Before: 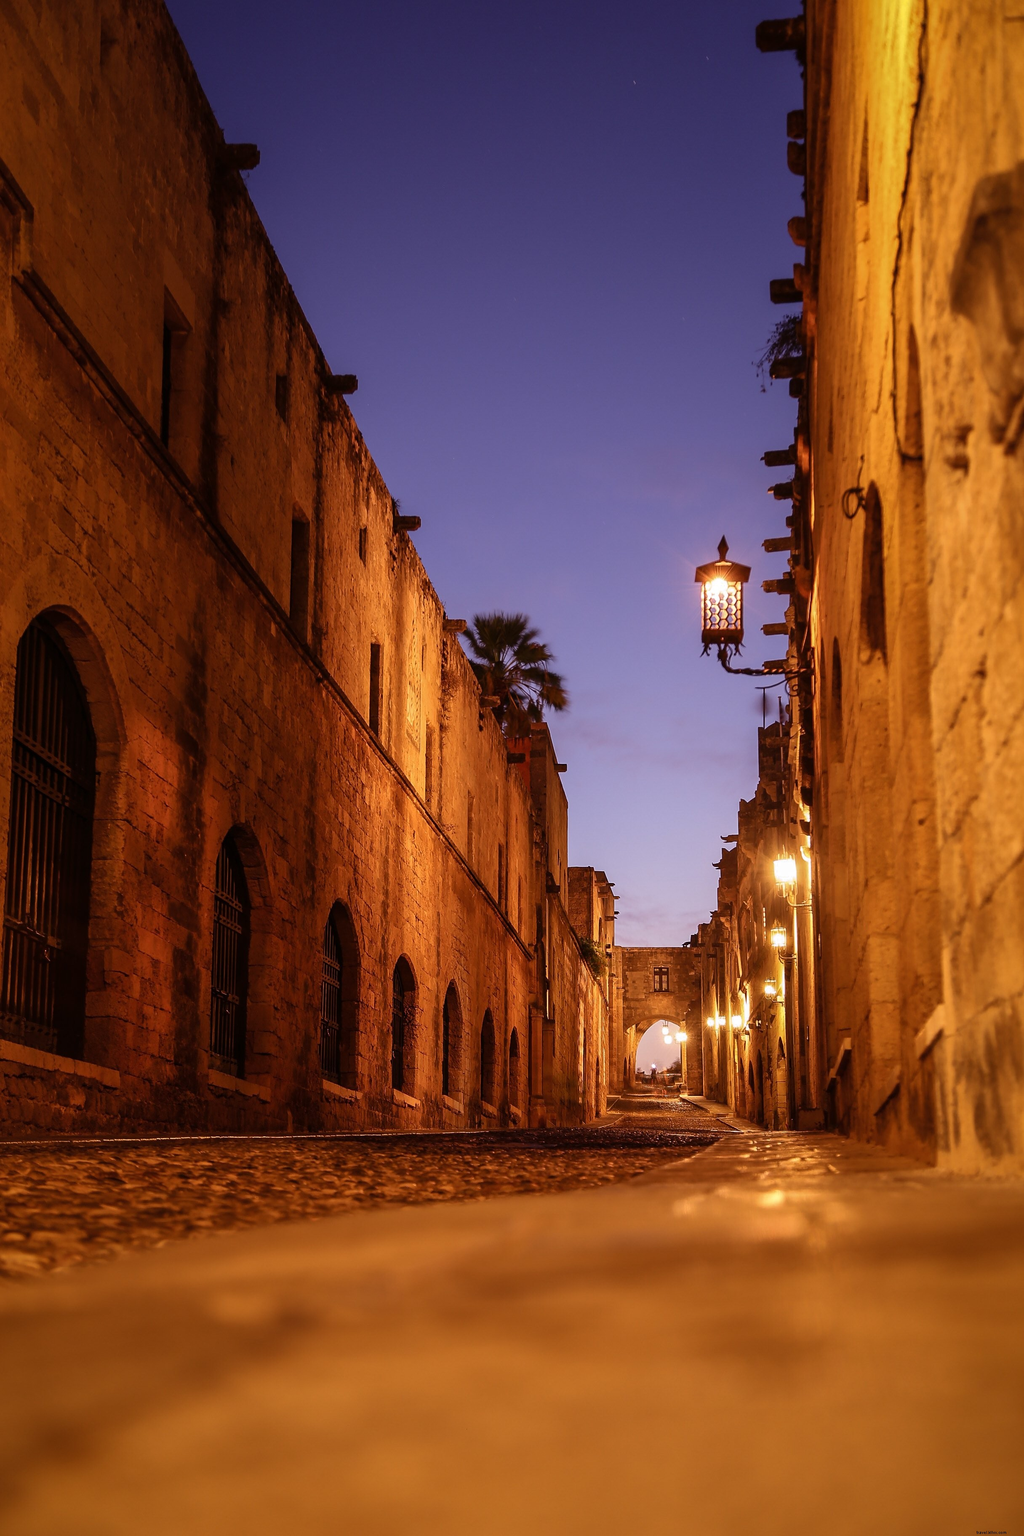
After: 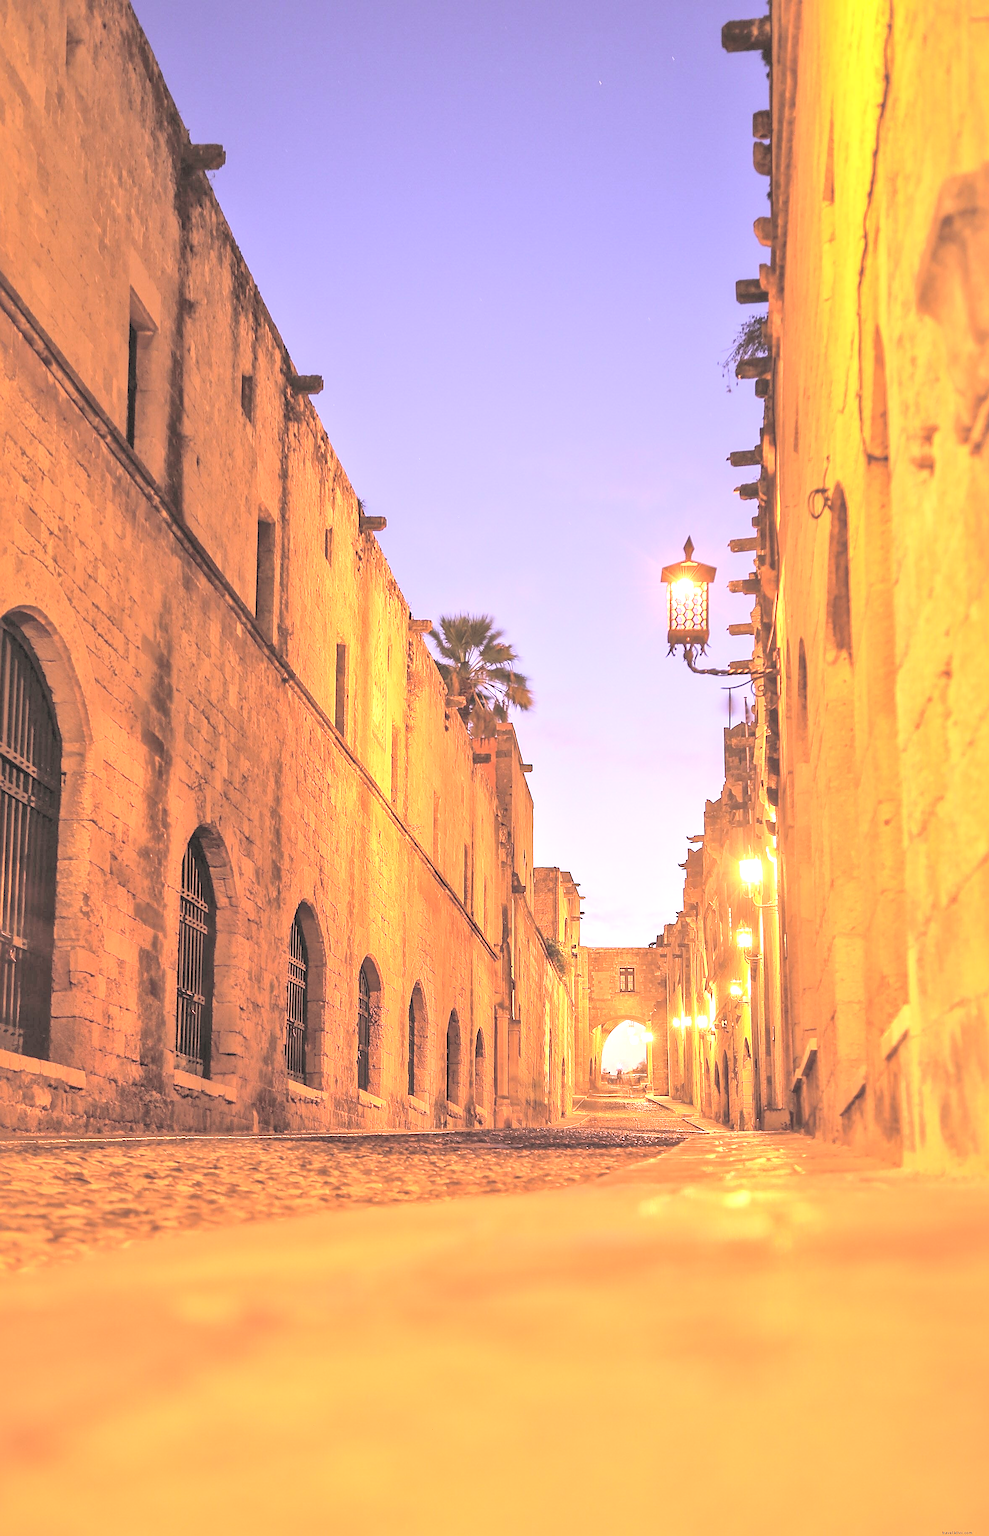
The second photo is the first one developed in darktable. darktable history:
local contrast: mode bilateral grid, contrast 19, coarseness 50, detail 148%, midtone range 0.2
crop and rotate: left 3.382%
contrast brightness saturation: brightness 0.998
exposure: exposure 1.094 EV, compensate highlight preservation false
sharpen: on, module defaults
